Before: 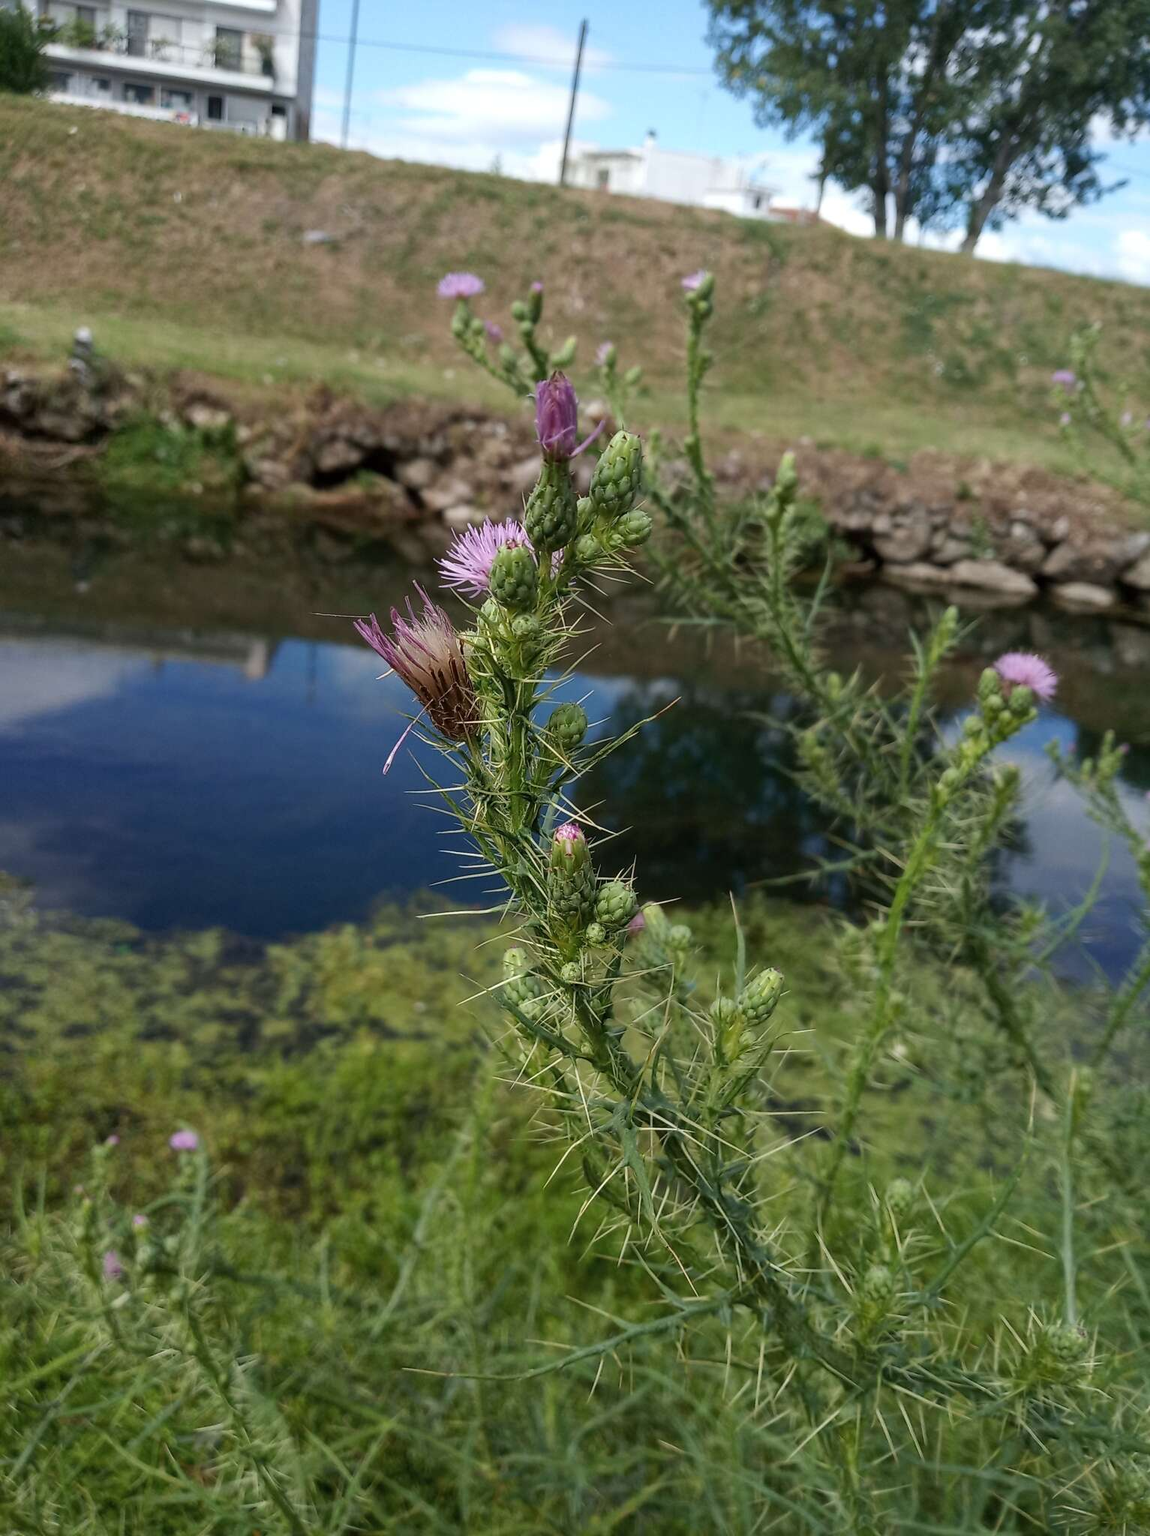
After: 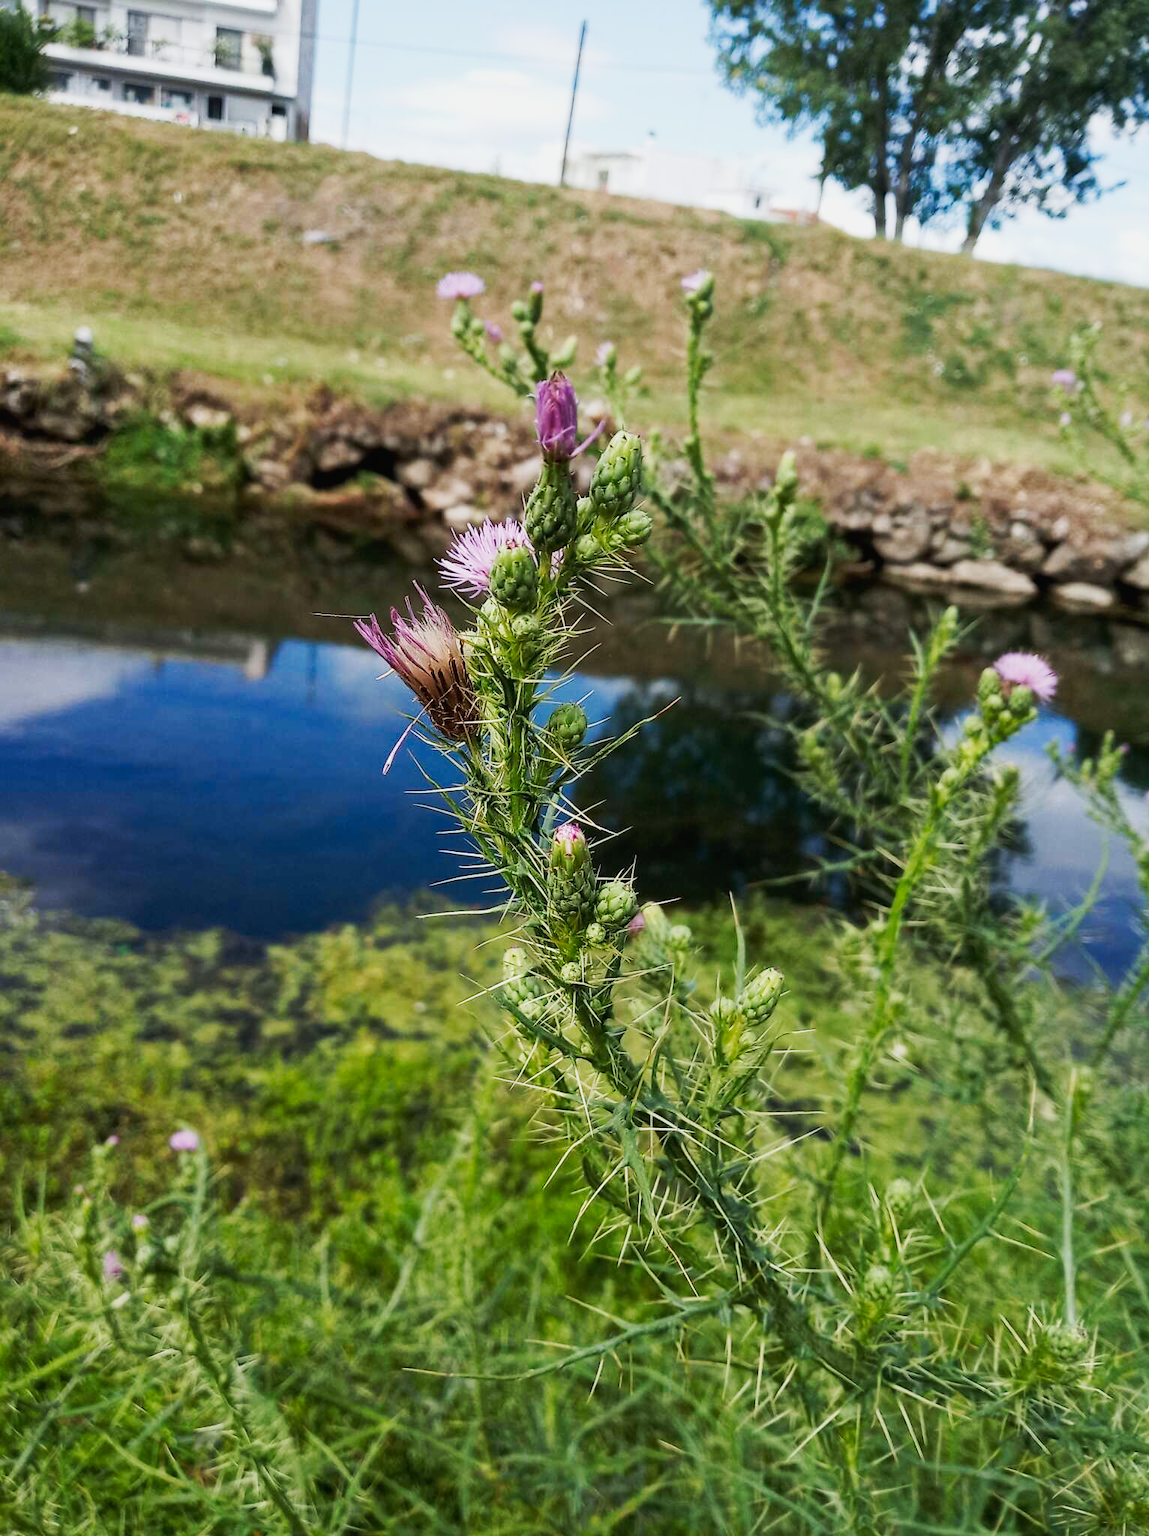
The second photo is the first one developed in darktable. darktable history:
tone curve: curves: ch0 [(0, 0.015) (0.037, 0.022) (0.131, 0.116) (0.316, 0.345) (0.49, 0.615) (0.677, 0.82) (0.813, 0.891) (1, 0.955)]; ch1 [(0, 0) (0.366, 0.367) (0.475, 0.462) (0.494, 0.496) (0.504, 0.497) (0.554, 0.571) (0.618, 0.668) (1, 1)]; ch2 [(0, 0) (0.333, 0.346) (0.375, 0.375) (0.435, 0.424) (0.476, 0.492) (0.502, 0.499) (0.525, 0.522) (0.558, 0.575) (0.614, 0.656) (1, 1)], preserve colors none
